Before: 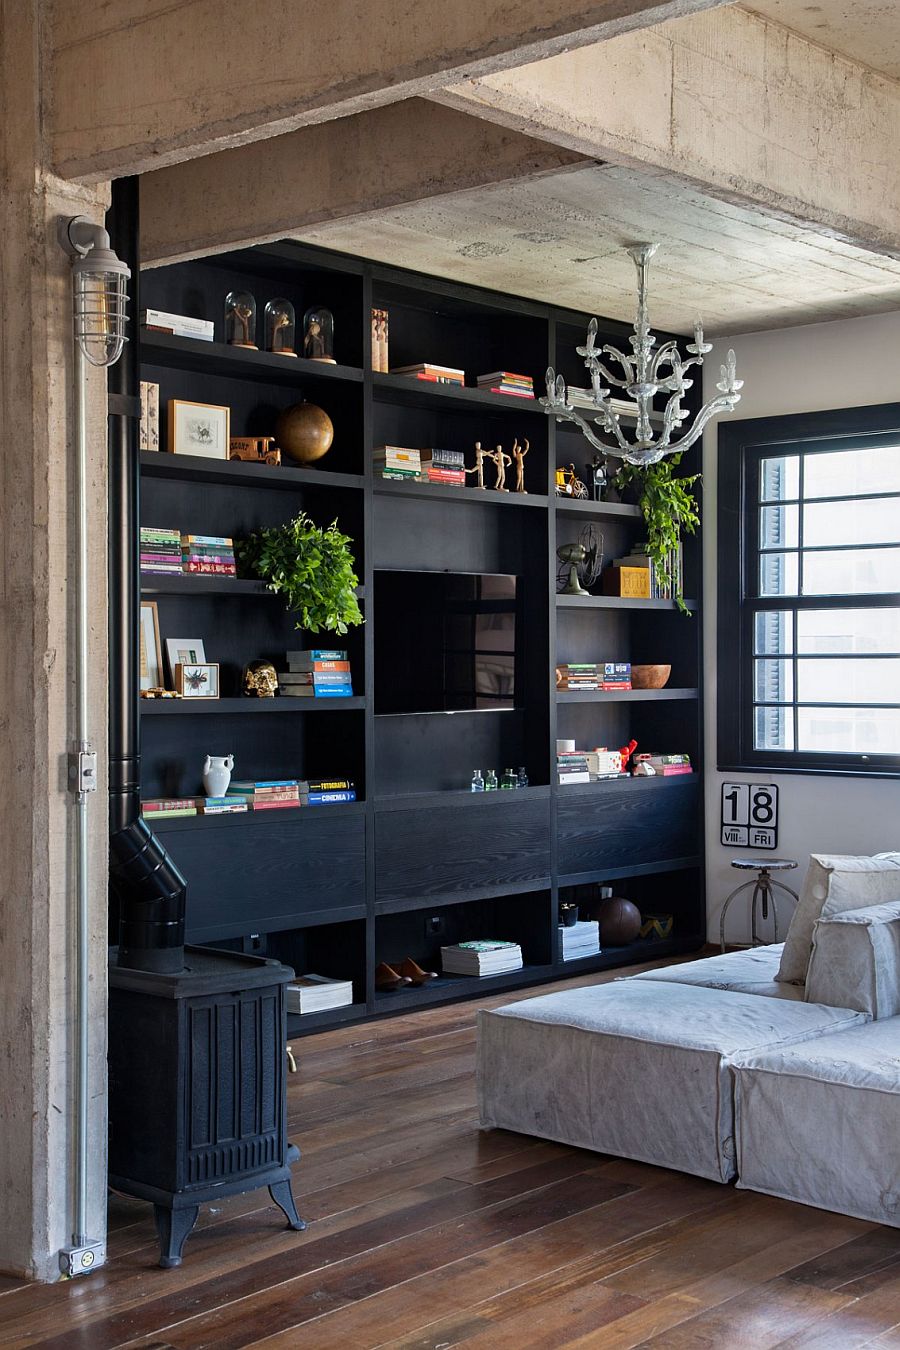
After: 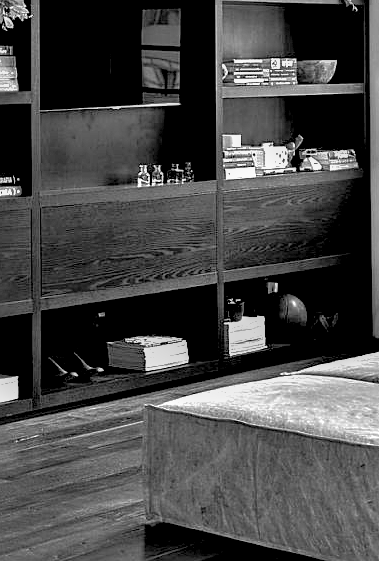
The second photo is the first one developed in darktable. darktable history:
shadows and highlights: on, module defaults
tone equalizer: edges refinement/feathering 500, mask exposure compensation -1.57 EV, preserve details no
crop: left 37.14%, top 44.839%, right 20.731%, bottom 13.574%
exposure: black level correction 0.008, exposure 0.092 EV, compensate exposure bias true, compensate highlight preservation false
contrast equalizer: y [[0.6 ×6], [0.55 ×6], [0 ×6], [0 ×6], [0 ×6]]
local contrast: on, module defaults
sharpen: on, module defaults
color calibration: output gray [0.22, 0.42, 0.37, 0], illuminant as shot in camera, x 0.37, y 0.382, temperature 4318.54 K, gamut compression 1.69
